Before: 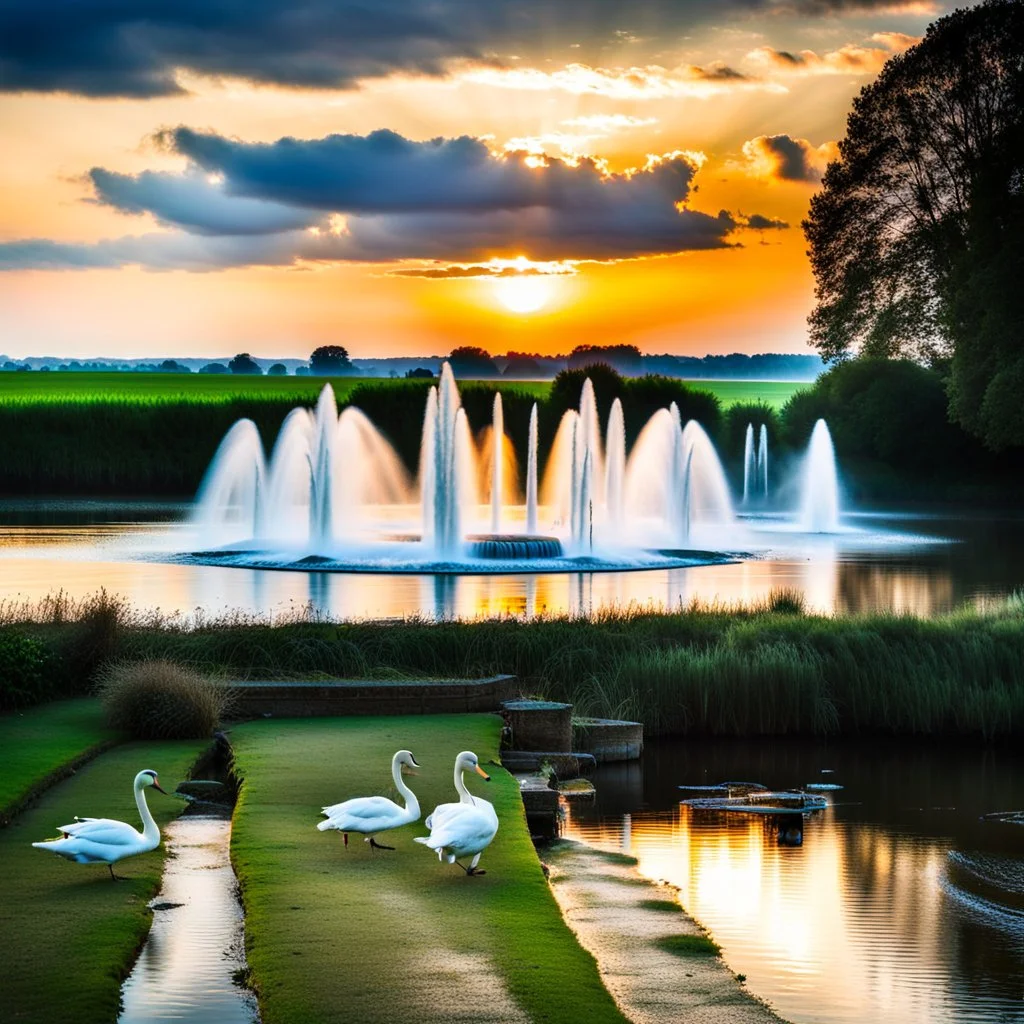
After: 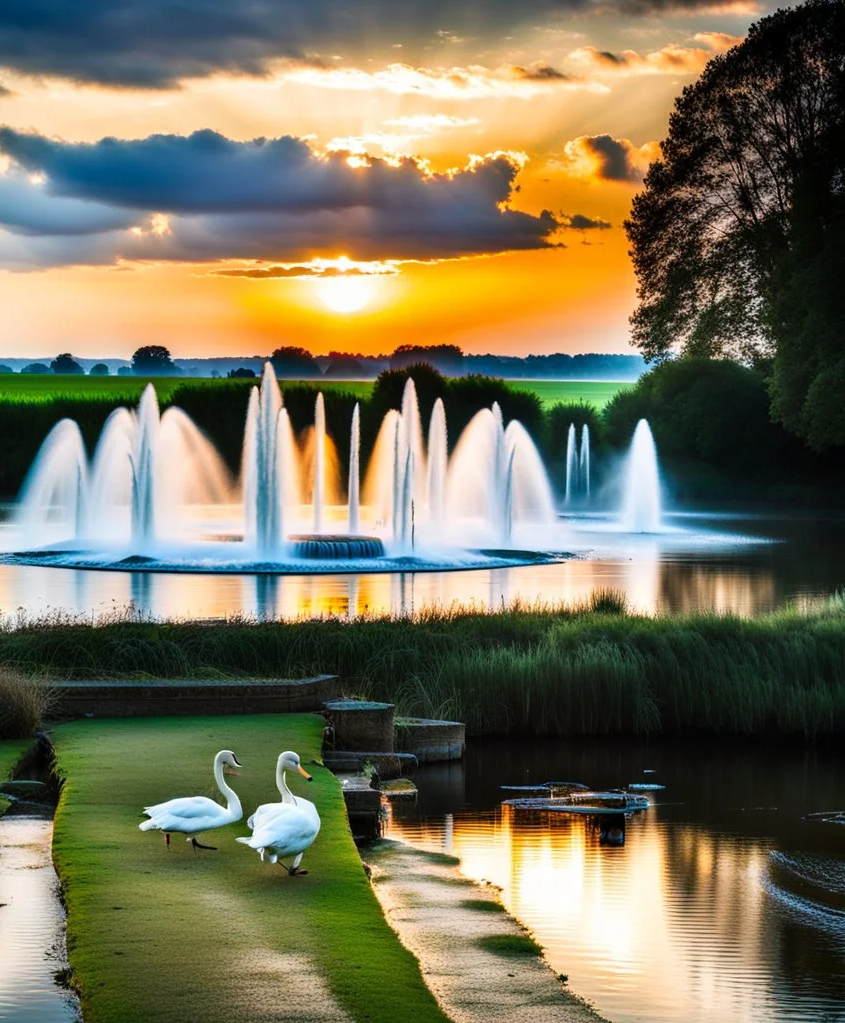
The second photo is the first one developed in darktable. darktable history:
crop: left 17.434%, bottom 0.049%
